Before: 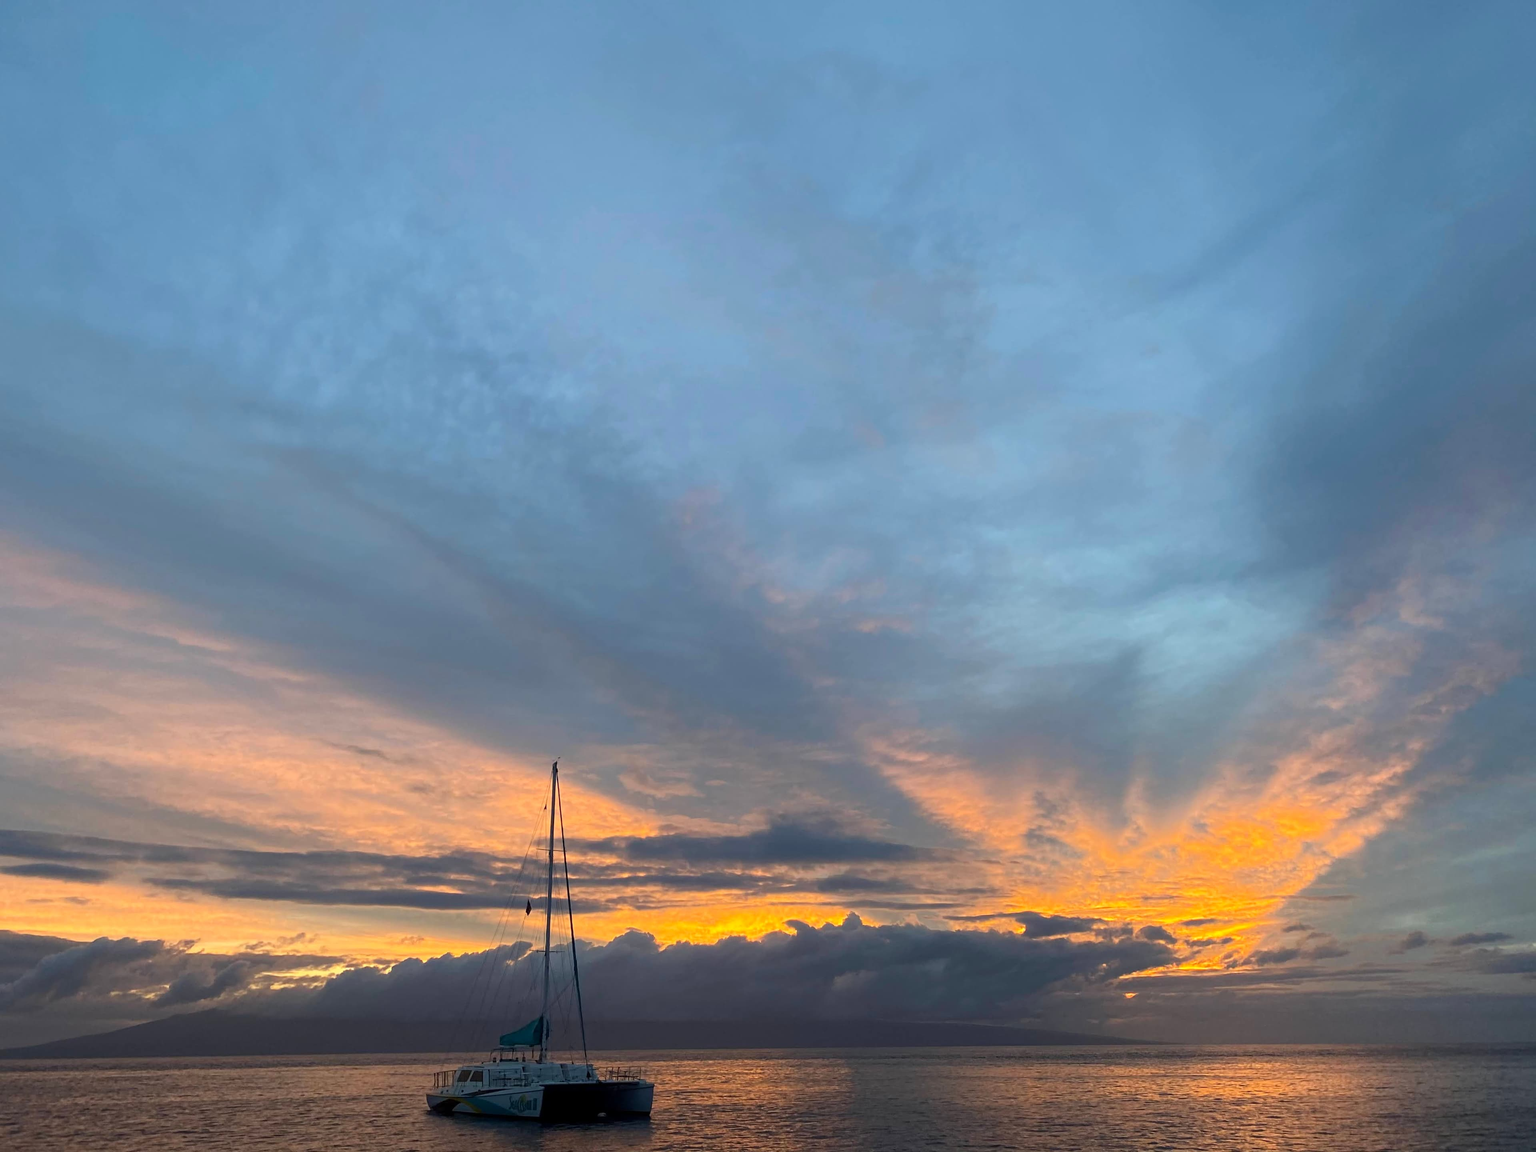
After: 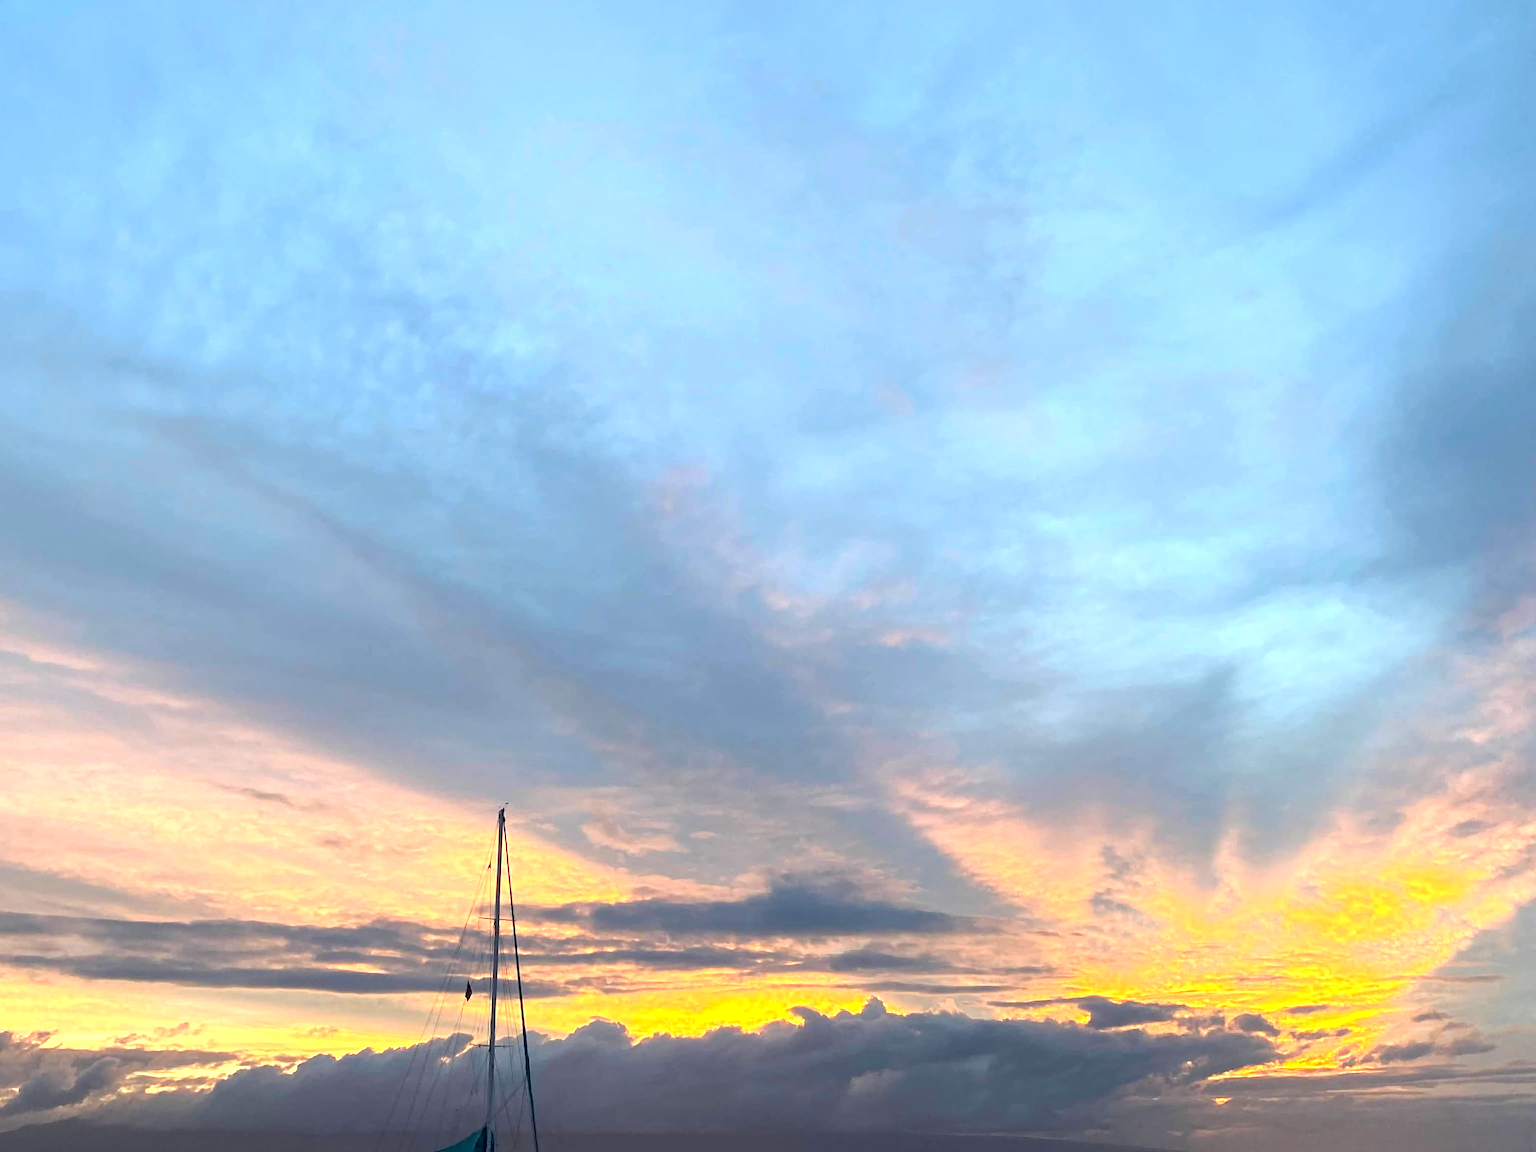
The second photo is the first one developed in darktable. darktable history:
local contrast: highlights 61%, shadows 106%, detail 107%, midtone range 0.529
crop and rotate: left 10.071%, top 10.071%, right 10.02%, bottom 10.02%
exposure: exposure 1 EV, compensate highlight preservation false
